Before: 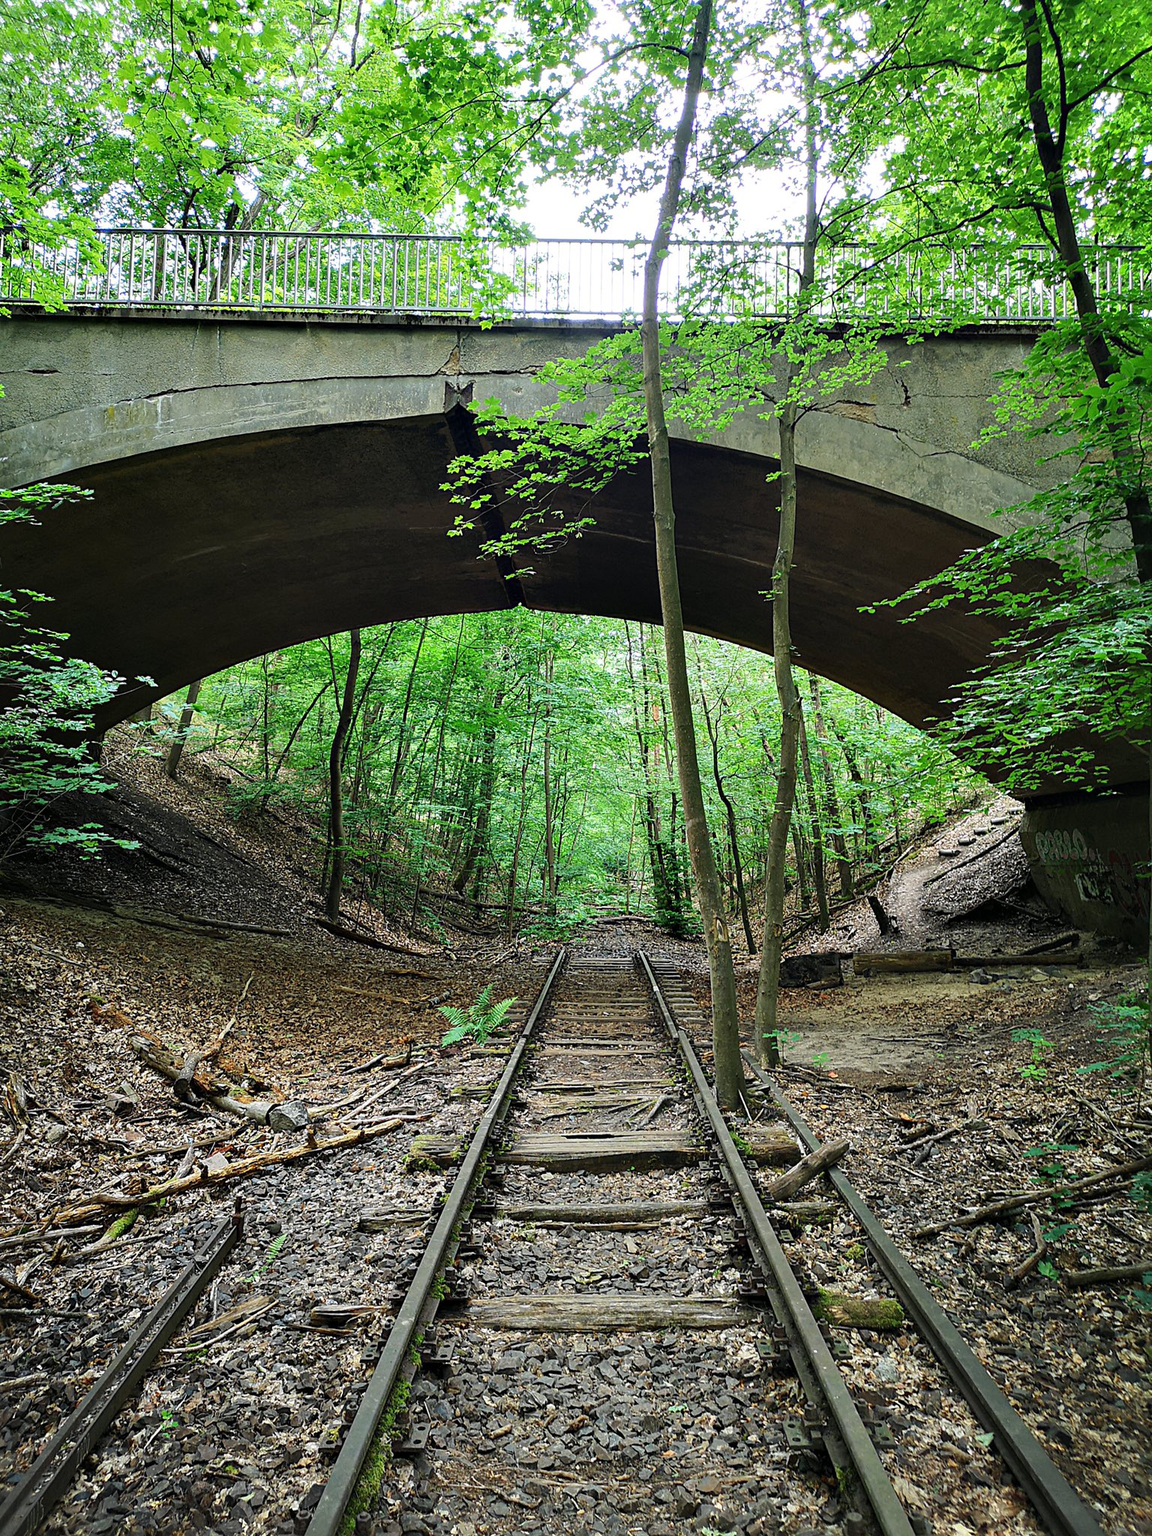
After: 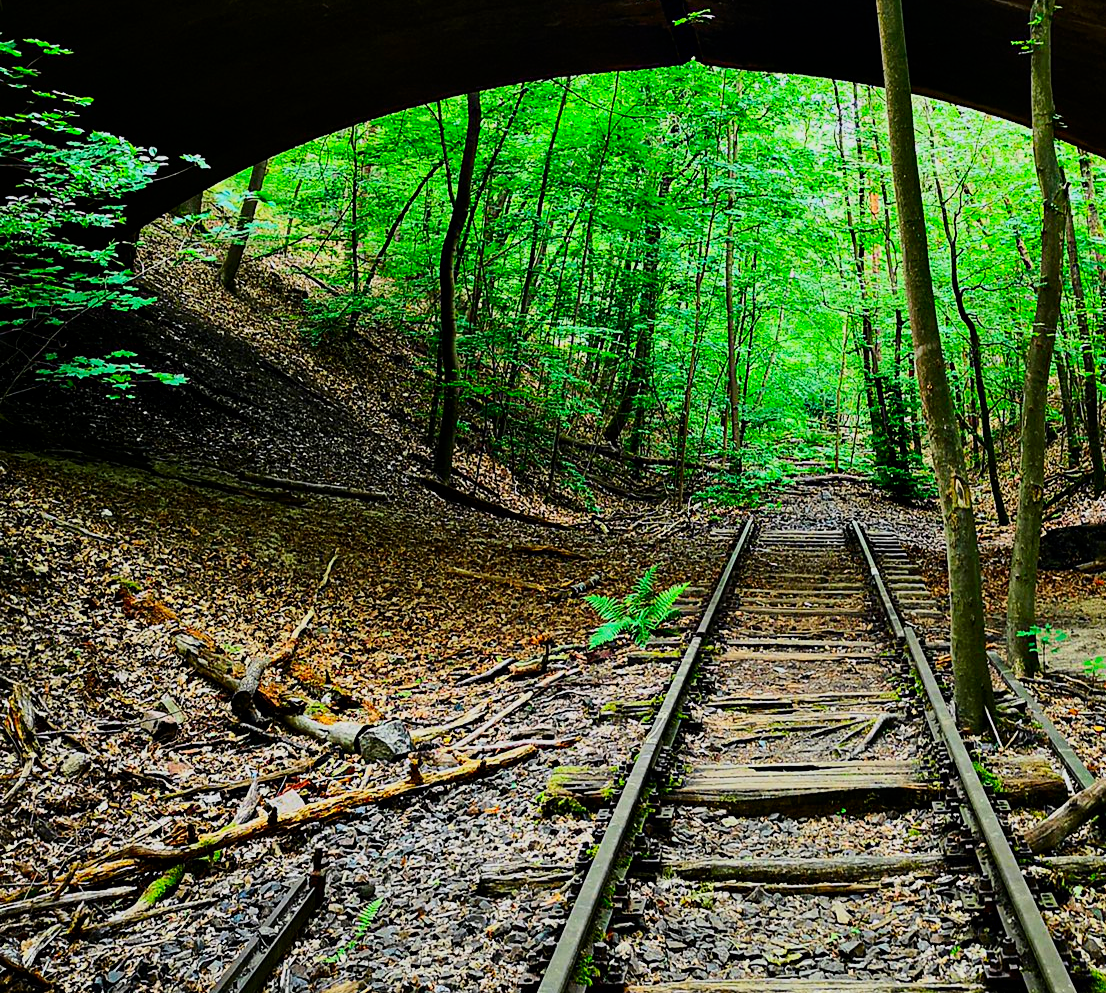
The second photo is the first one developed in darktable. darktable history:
contrast brightness saturation: contrast 0.26, brightness 0.02, saturation 0.87
rotate and perspective: crop left 0, crop top 0
filmic rgb: black relative exposure -7.15 EV, white relative exposure 5.36 EV, hardness 3.02, color science v6 (2022)
crop: top 36.498%, right 27.964%, bottom 14.995%
